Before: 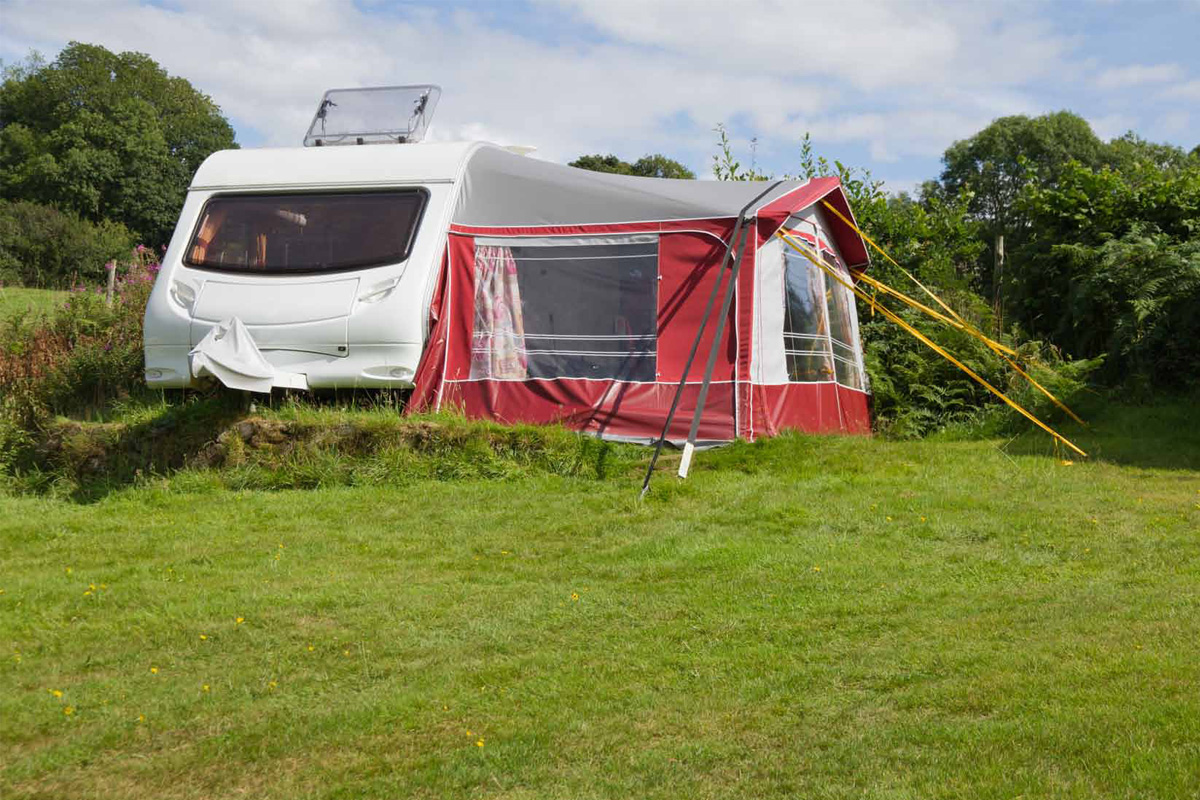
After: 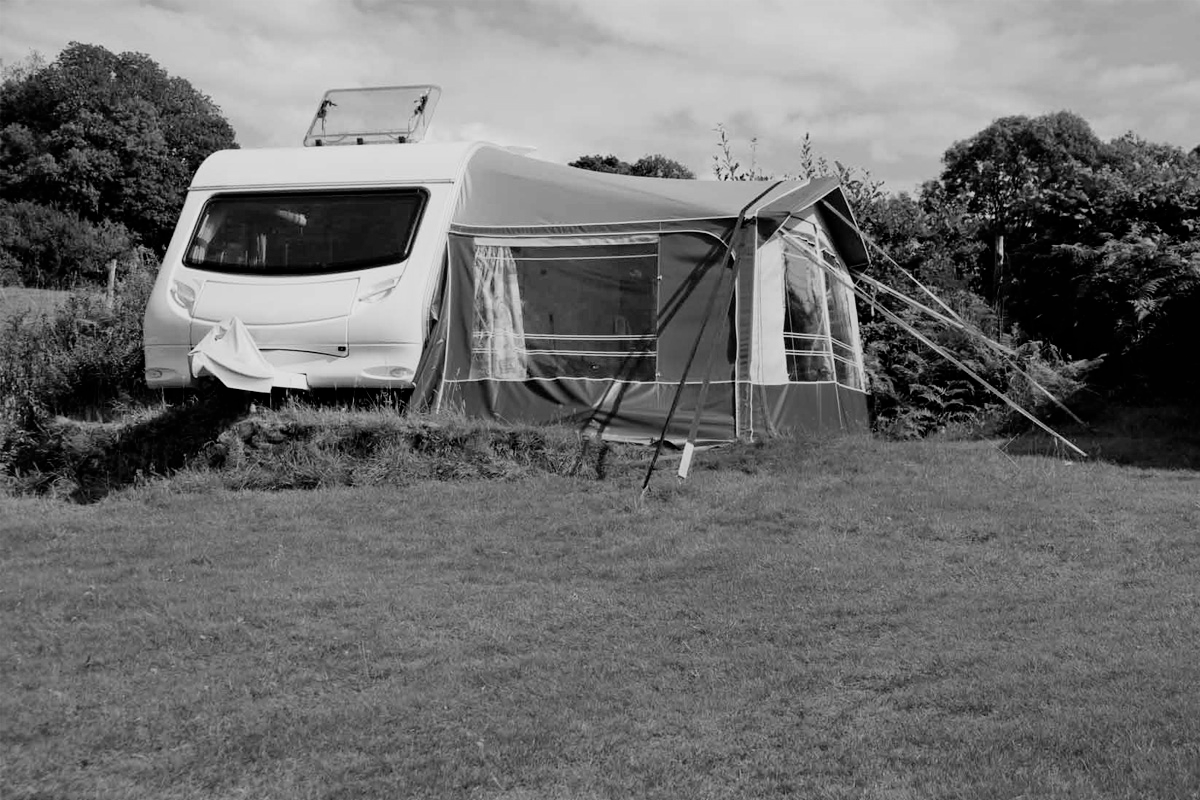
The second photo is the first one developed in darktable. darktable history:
monochrome: a 0, b 0, size 0.5, highlights 0.57
haze removal: compatibility mode true, adaptive false
filmic rgb: black relative exposure -5 EV, hardness 2.88, contrast 1.3
